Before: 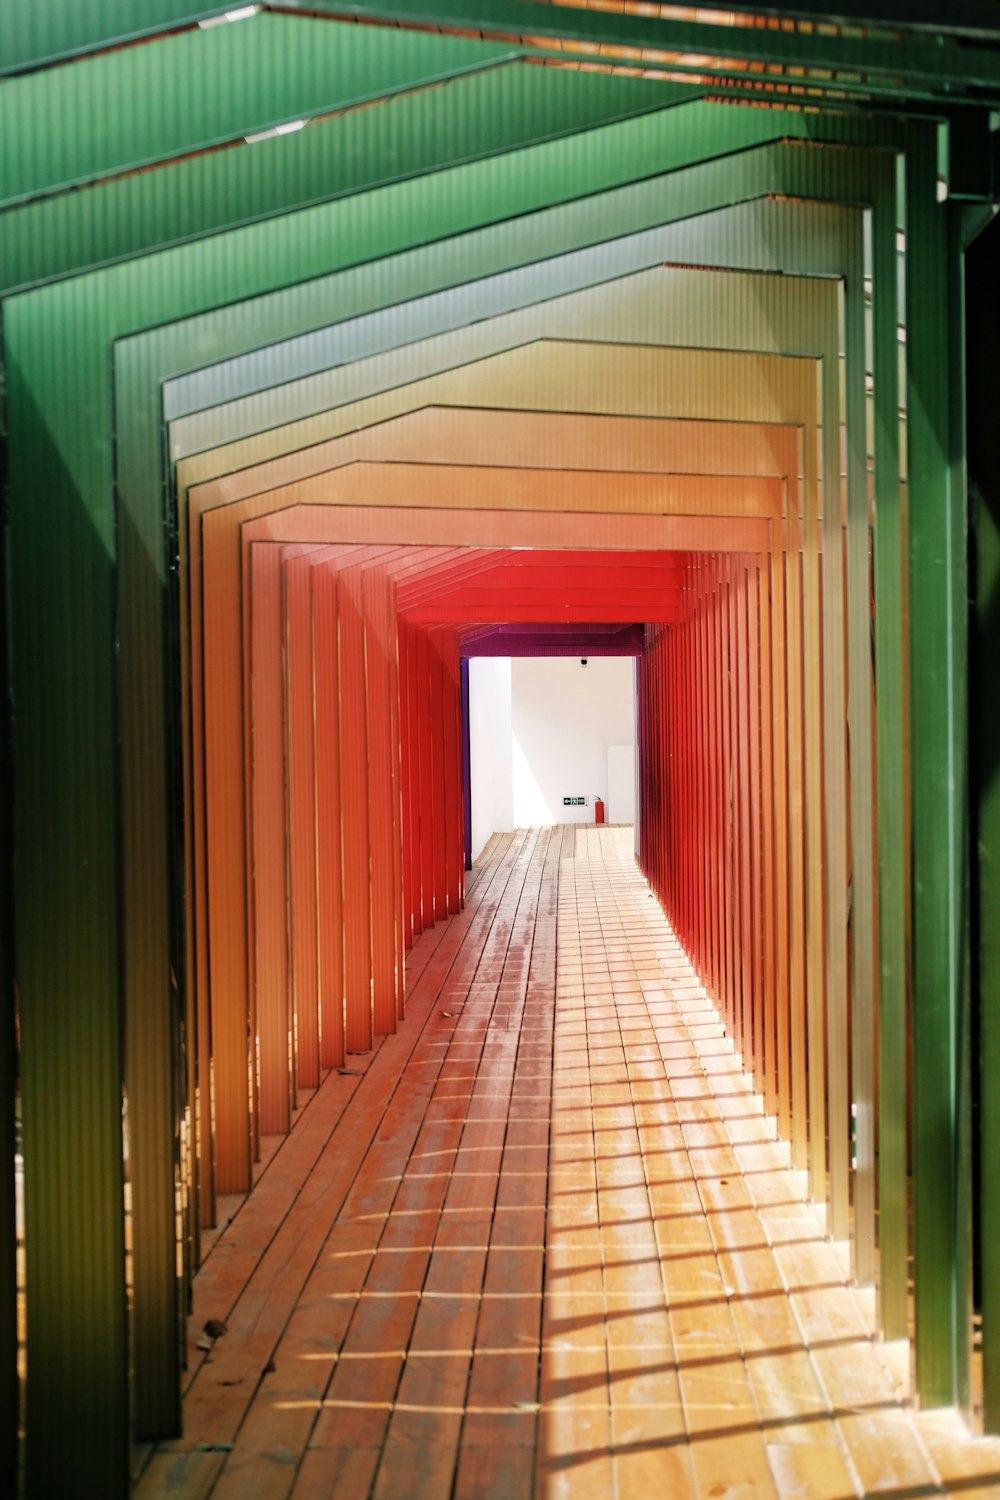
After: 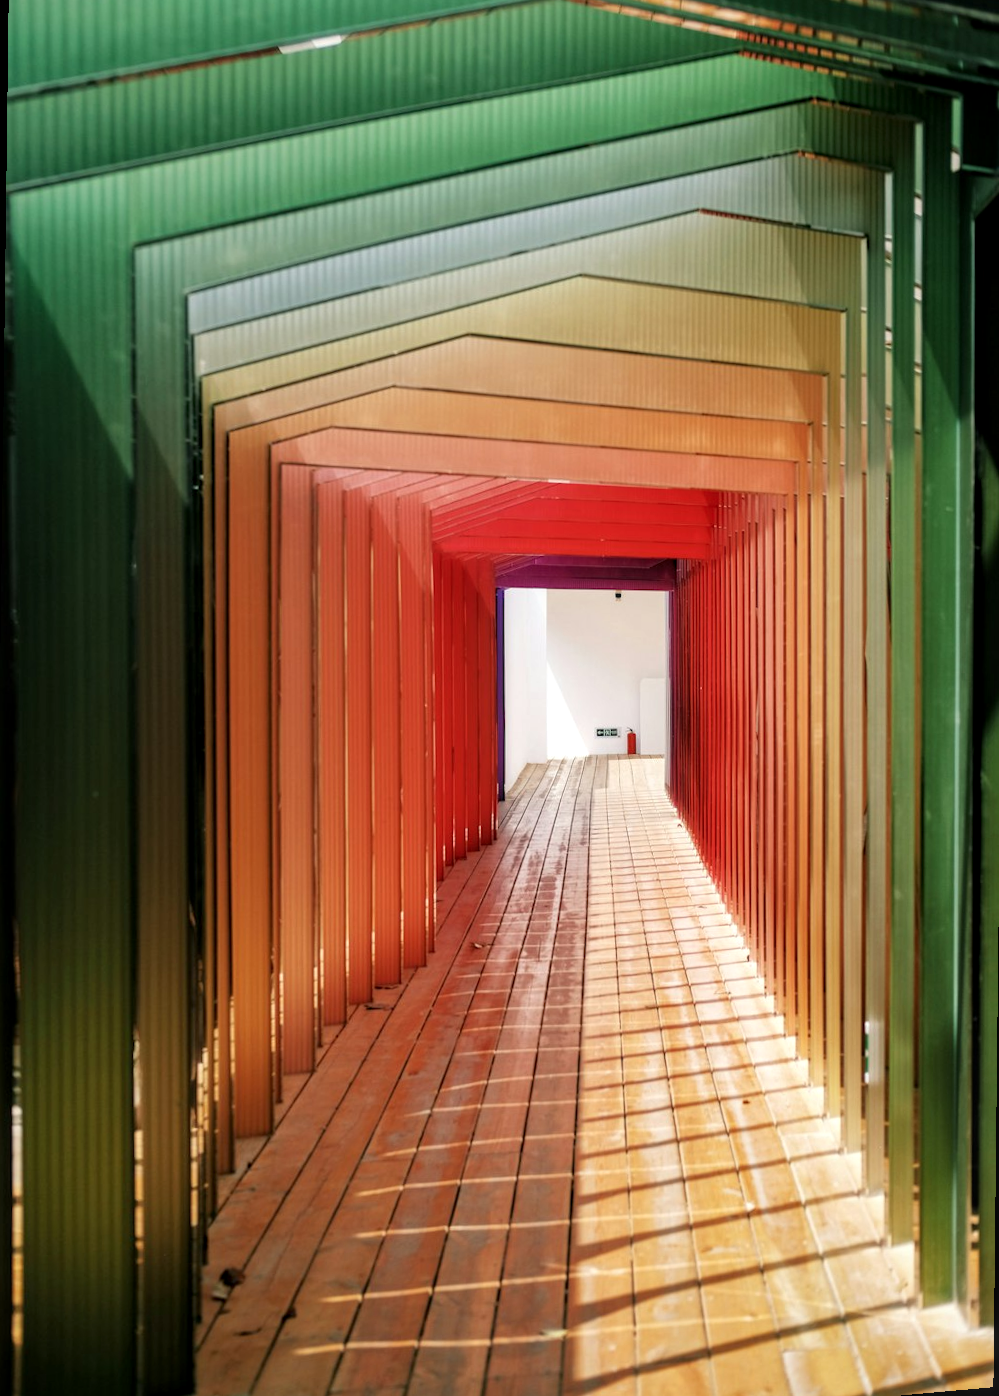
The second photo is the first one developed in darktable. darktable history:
local contrast: on, module defaults
rotate and perspective: rotation 0.679°, lens shift (horizontal) 0.136, crop left 0.009, crop right 0.991, crop top 0.078, crop bottom 0.95
